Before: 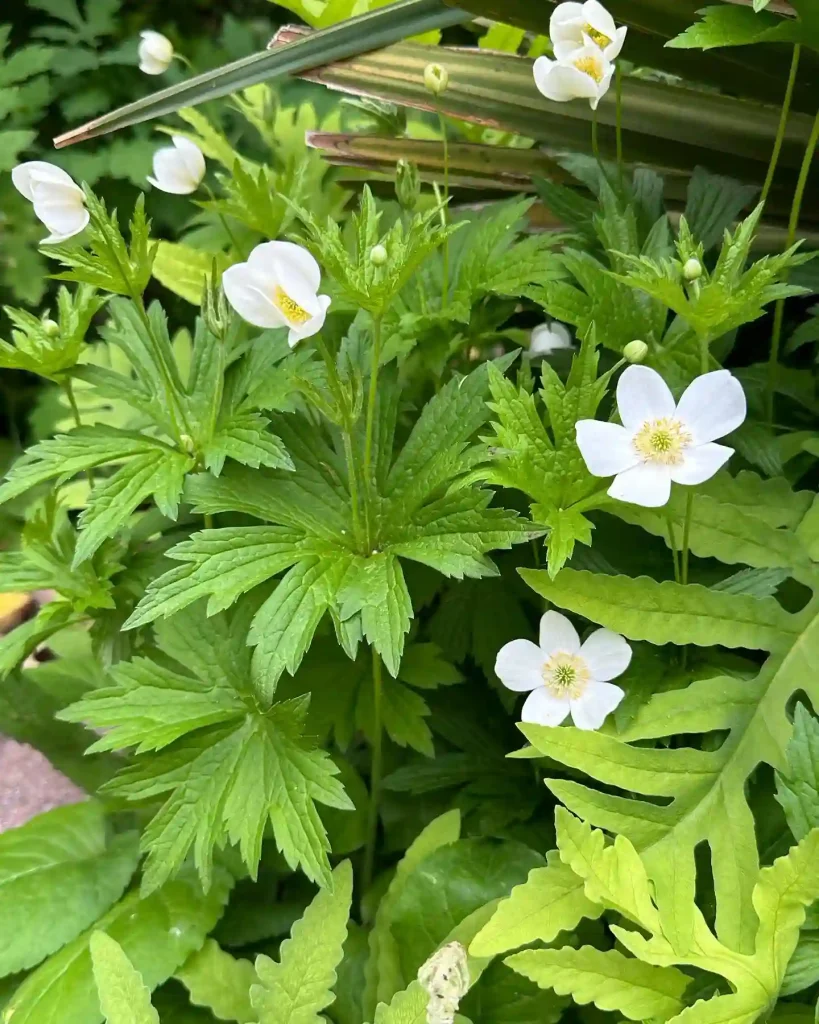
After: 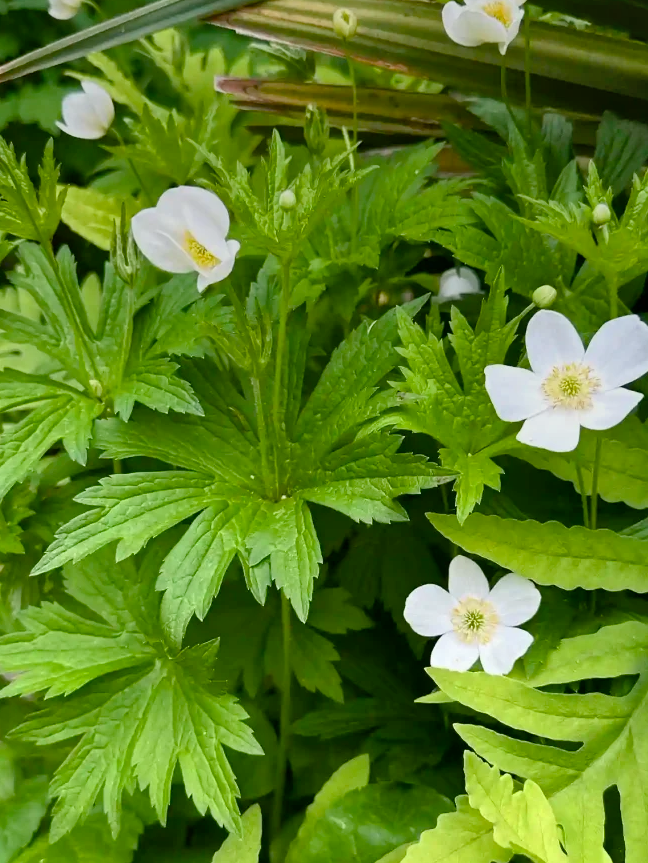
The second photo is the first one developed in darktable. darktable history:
graduated density: on, module defaults
shadows and highlights: shadows 60, soften with gaussian
color balance rgb: perceptual saturation grading › global saturation 20%, perceptual saturation grading › highlights -25%, perceptual saturation grading › shadows 50%
crop: left 11.225%, top 5.381%, right 9.565%, bottom 10.314%
